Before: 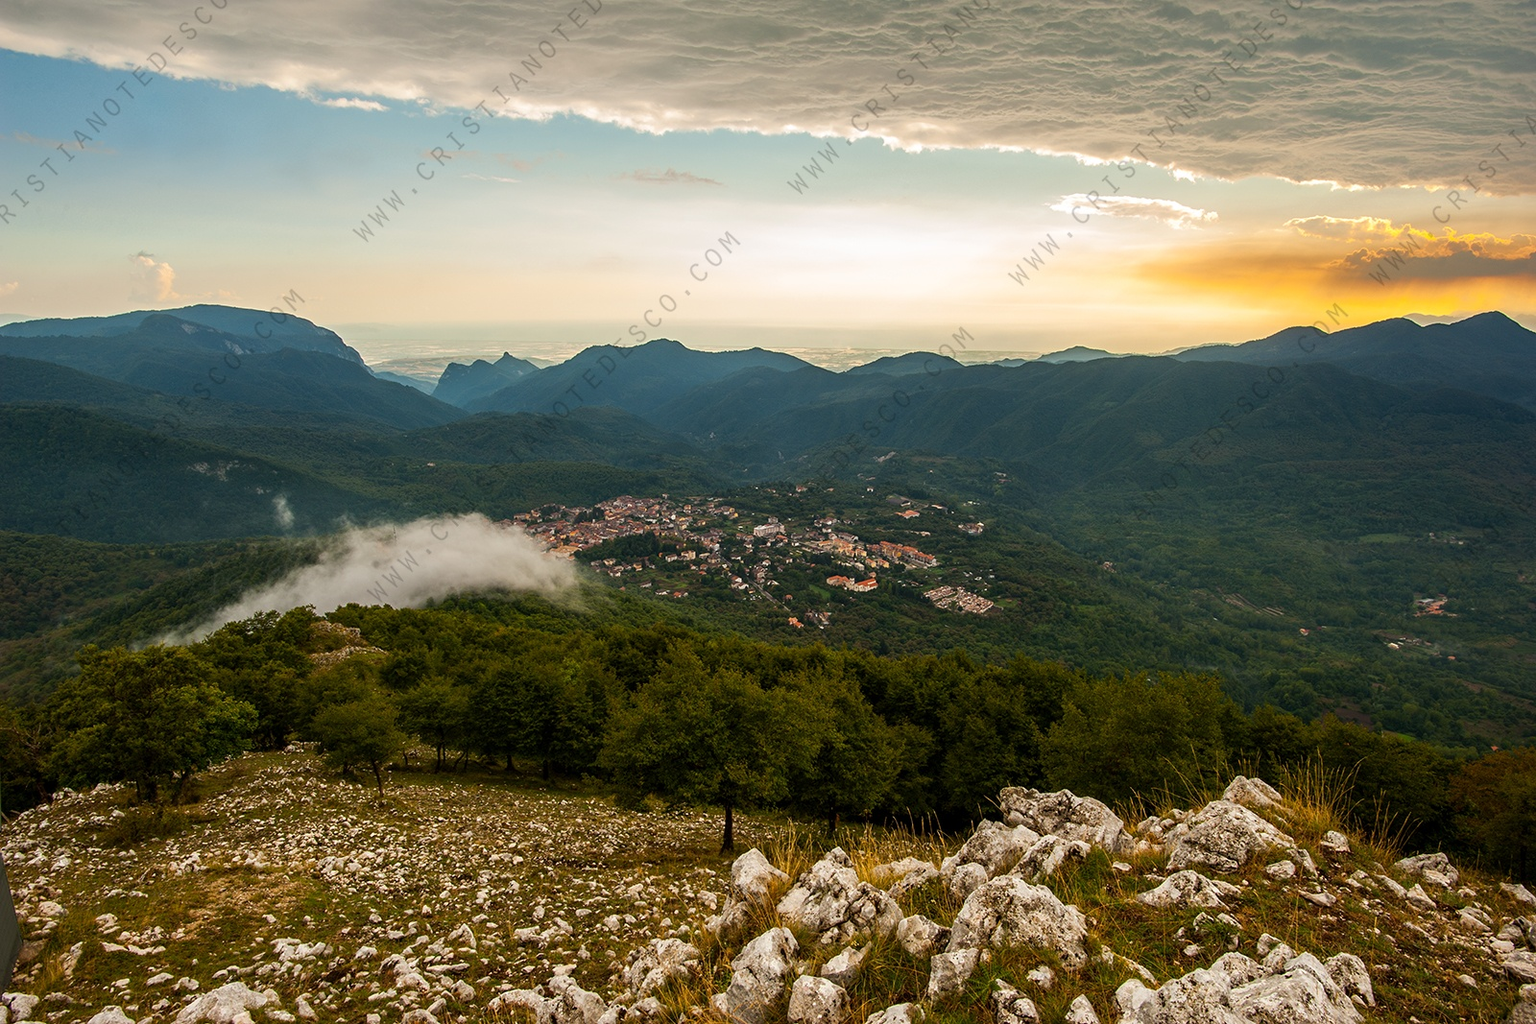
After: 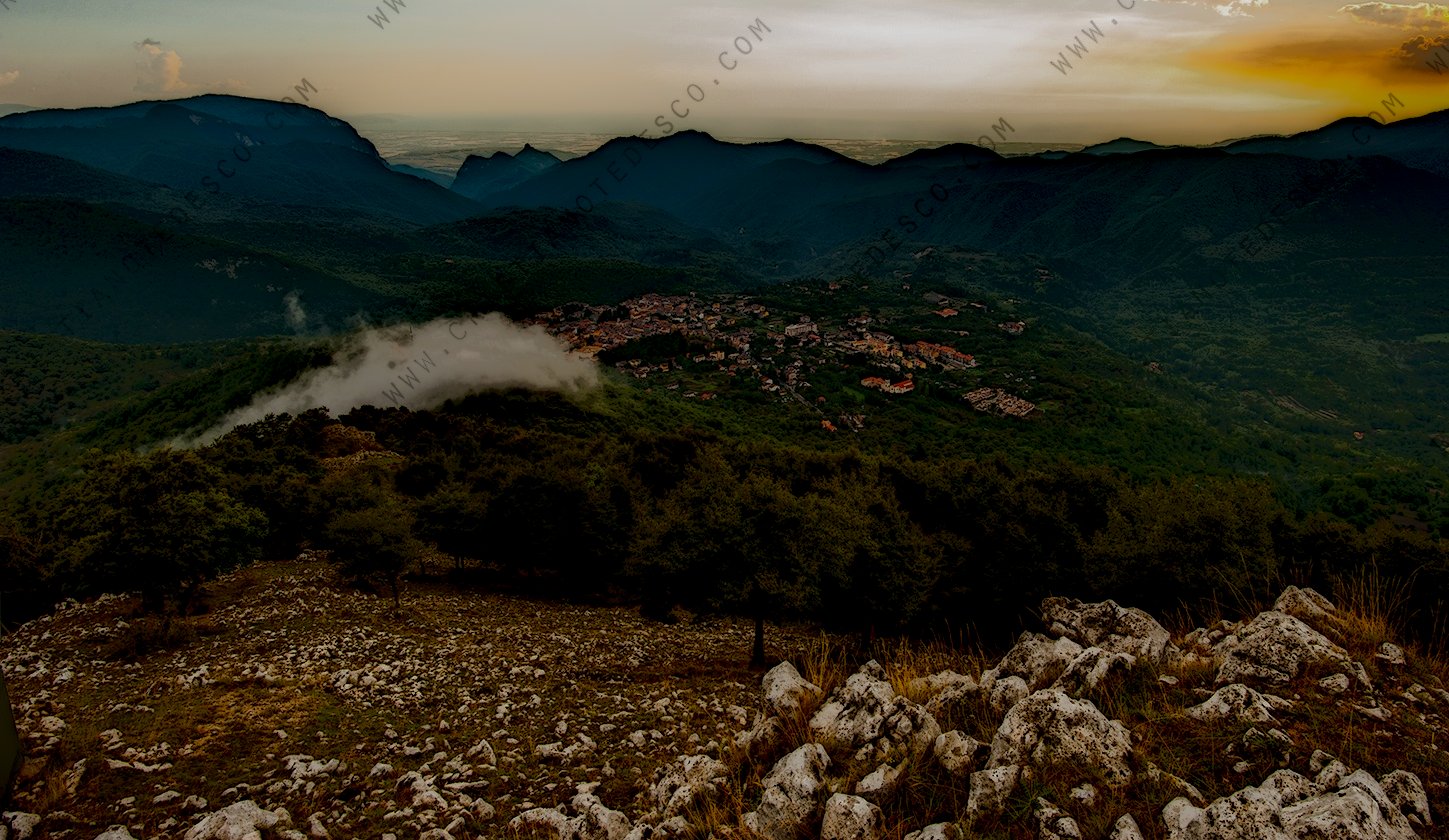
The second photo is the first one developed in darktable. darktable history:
crop: top 20.916%, right 9.437%, bottom 0.316%
local contrast: highlights 0%, shadows 198%, detail 164%, midtone range 0.001
